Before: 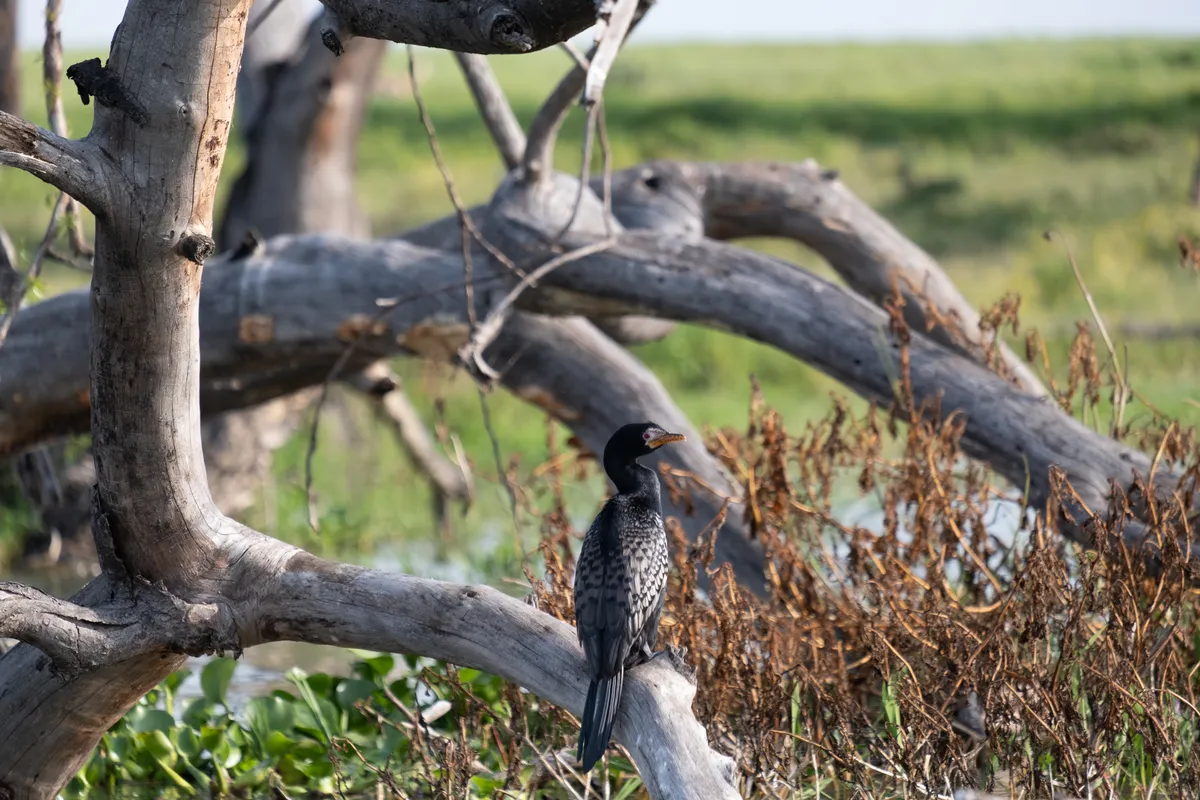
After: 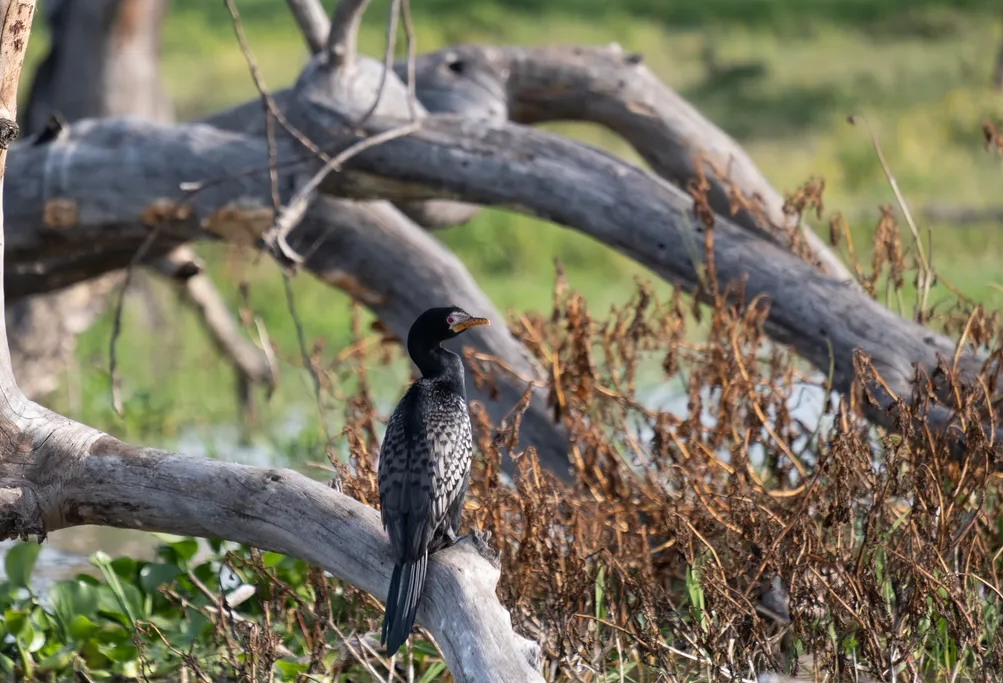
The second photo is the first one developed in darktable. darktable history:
crop: left 16.406%, top 14.569%
